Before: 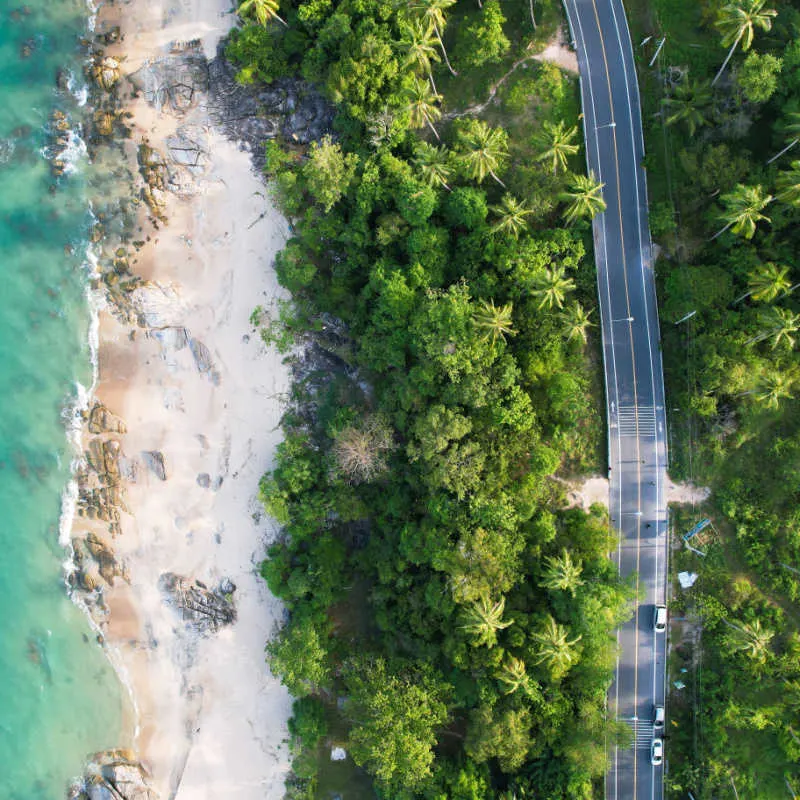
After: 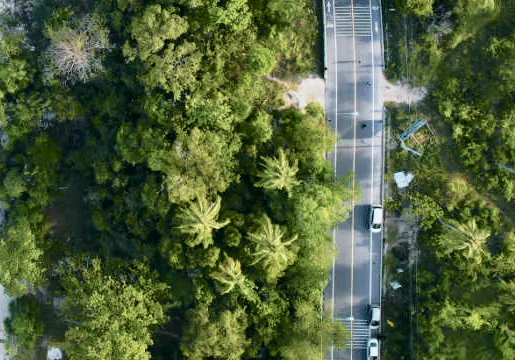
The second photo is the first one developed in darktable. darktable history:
shadows and highlights: white point adjustment -3.82, highlights -63.35, soften with gaussian
tone curve: curves: ch0 [(0, 0) (0.081, 0.044) (0.185, 0.13) (0.283, 0.238) (0.416, 0.449) (0.495, 0.524) (0.686, 0.743) (0.826, 0.865) (0.978, 0.988)]; ch1 [(0, 0) (0.147, 0.166) (0.321, 0.362) (0.371, 0.402) (0.423, 0.442) (0.479, 0.472) (0.505, 0.497) (0.521, 0.506) (0.551, 0.537) (0.586, 0.574) (0.625, 0.618) (0.68, 0.681) (1, 1)]; ch2 [(0, 0) (0.346, 0.362) (0.404, 0.427) (0.502, 0.495) (0.531, 0.513) (0.547, 0.533) (0.582, 0.596) (0.629, 0.631) (0.717, 0.678) (1, 1)], color space Lab, independent channels, preserve colors none
crop and rotate: left 35.621%, top 50.029%, bottom 4.883%
exposure: exposure 0.014 EV, compensate exposure bias true, compensate highlight preservation false
